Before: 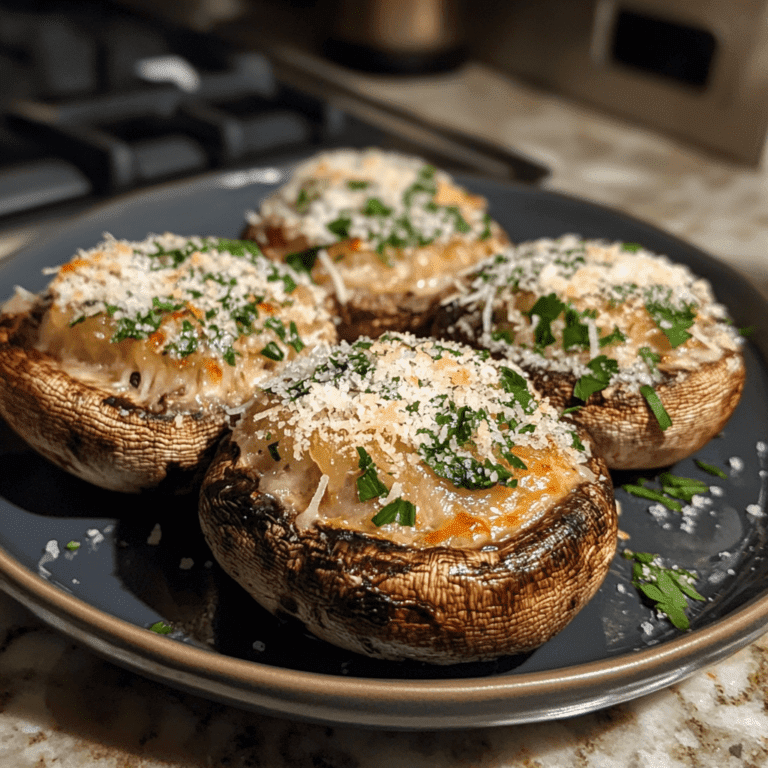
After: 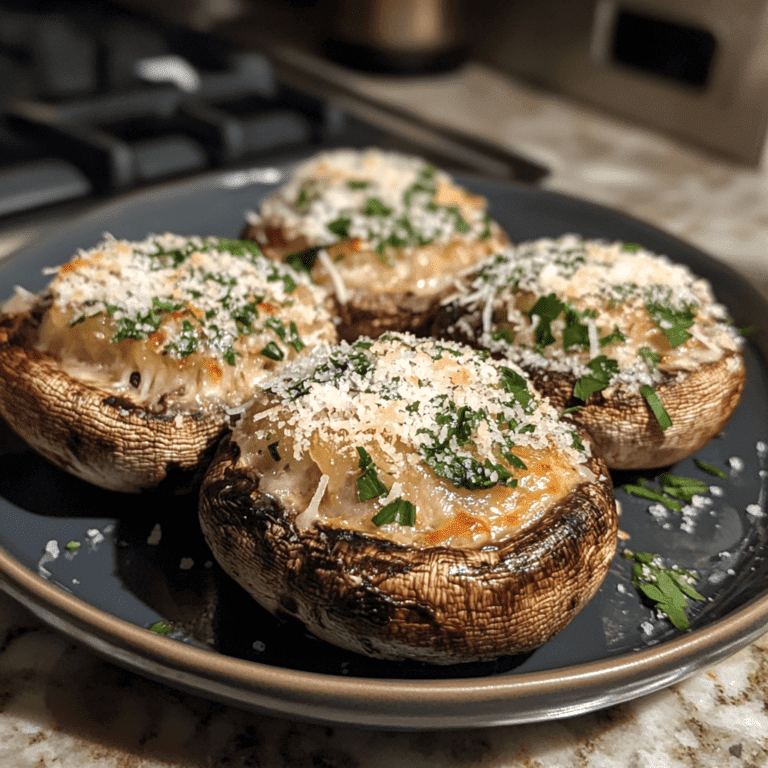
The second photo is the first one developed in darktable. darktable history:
exposure: exposure 0.127 EV, compensate highlight preservation false
color contrast: green-magenta contrast 0.84, blue-yellow contrast 0.86
